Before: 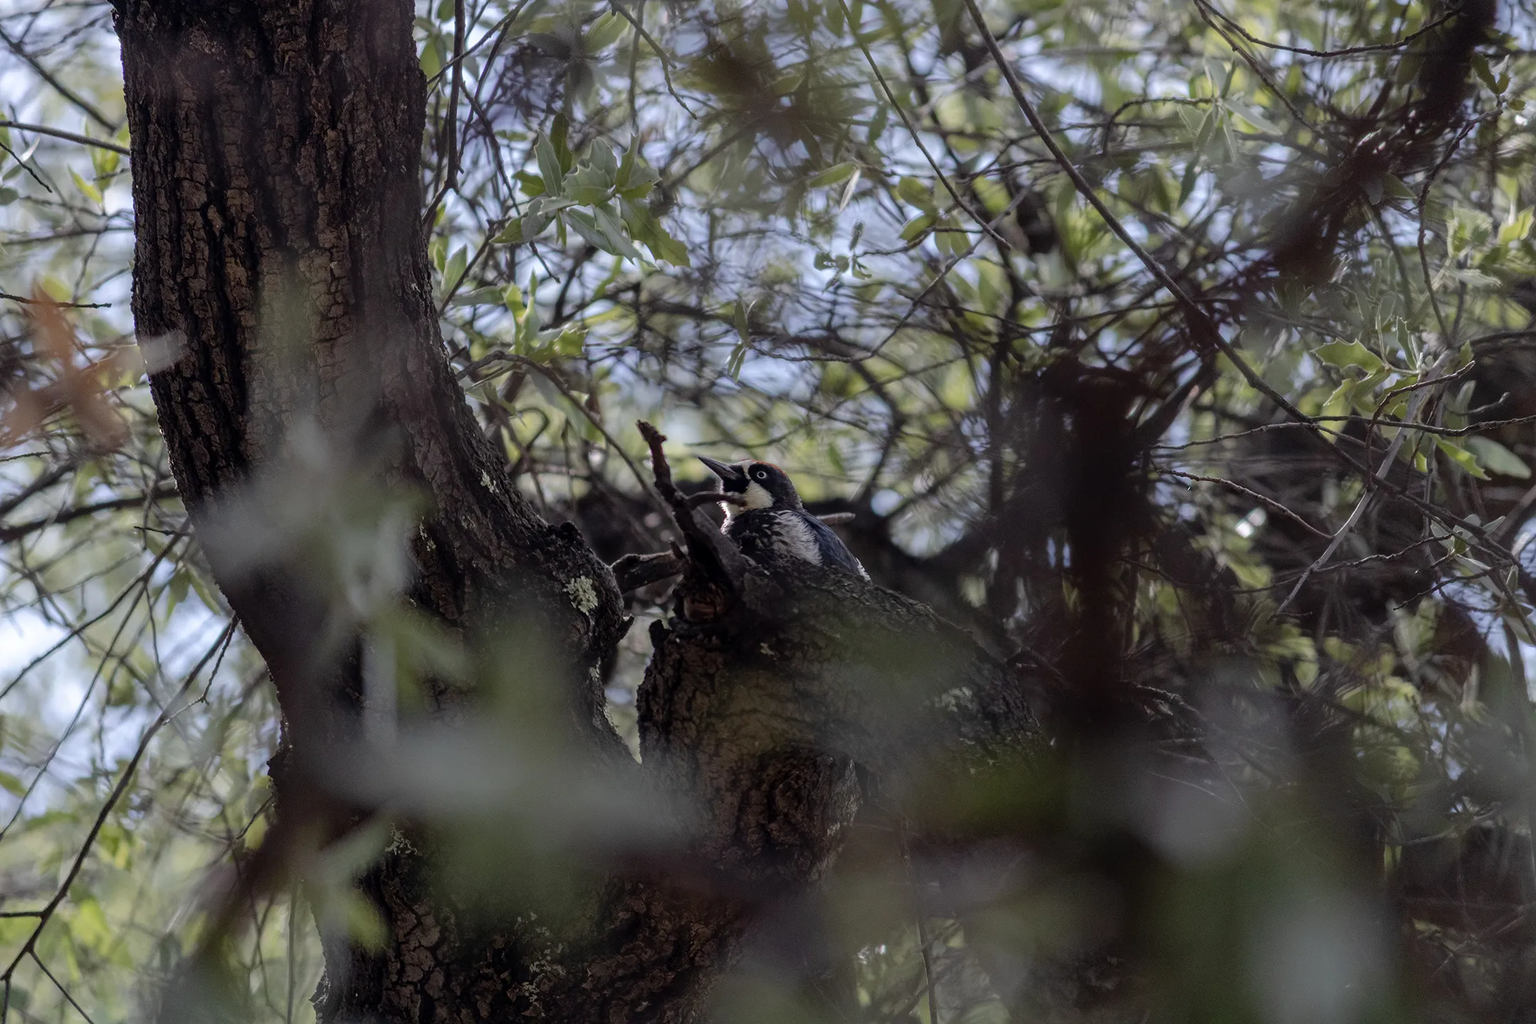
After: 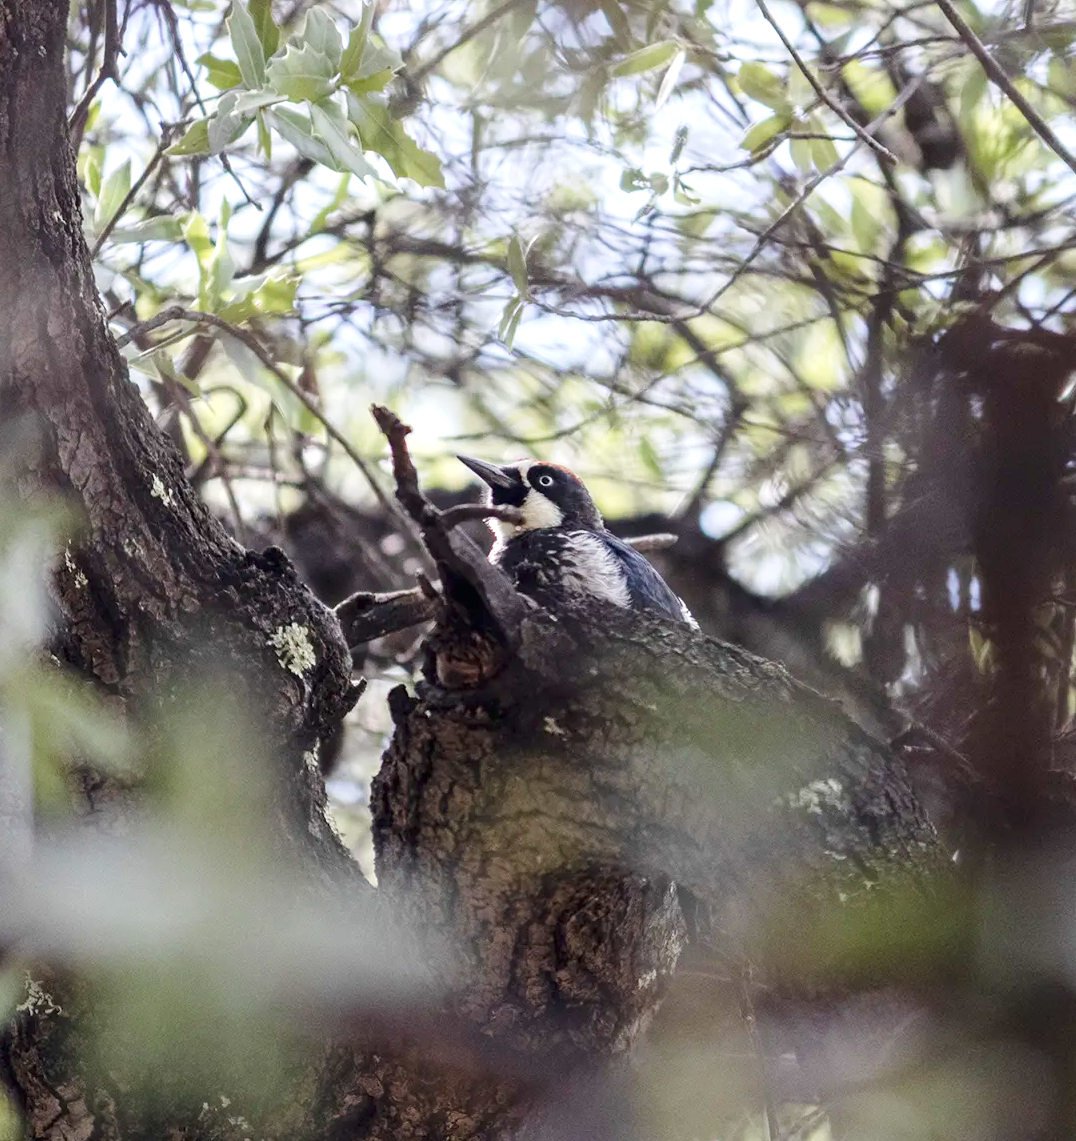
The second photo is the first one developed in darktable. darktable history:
exposure: black level correction 0, exposure 1.105 EV, compensate highlight preservation false
crop and rotate: angle 0.024°, left 24.323%, top 13.027%, right 25.827%, bottom 7.683%
base curve: curves: ch0 [(0, 0) (0.204, 0.334) (0.55, 0.733) (1, 1)], preserve colors none
